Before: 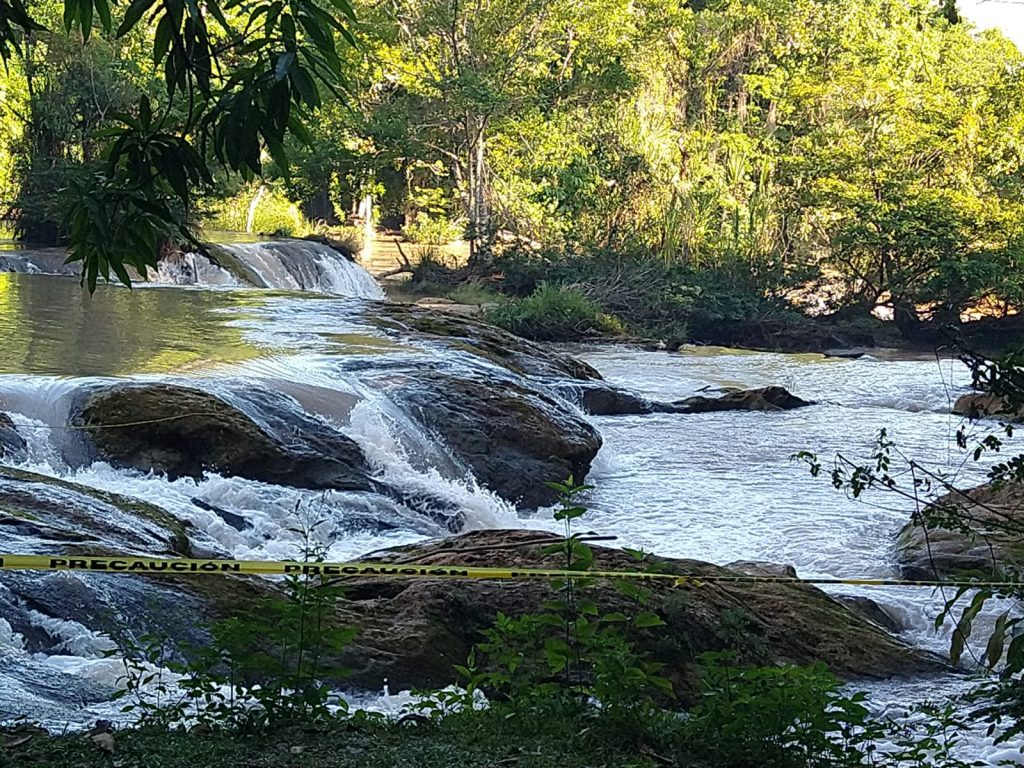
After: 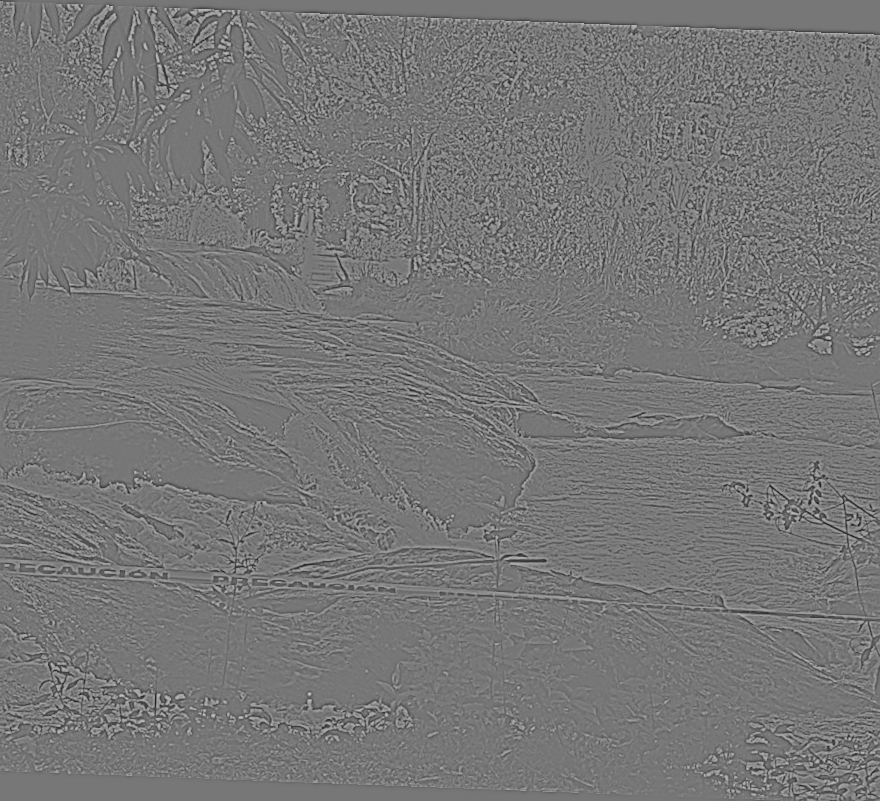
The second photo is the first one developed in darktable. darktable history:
highpass: sharpness 5.84%, contrast boost 8.44%
white balance: emerald 1
rotate and perspective: rotation 2.17°, automatic cropping off
velvia: on, module defaults
filmic rgb: black relative exposure -7.5 EV, white relative exposure 5 EV, hardness 3.31, contrast 1.3, contrast in shadows safe
sharpen: on, module defaults
exposure: compensate highlight preservation false
crop: left 7.598%, right 7.873%
